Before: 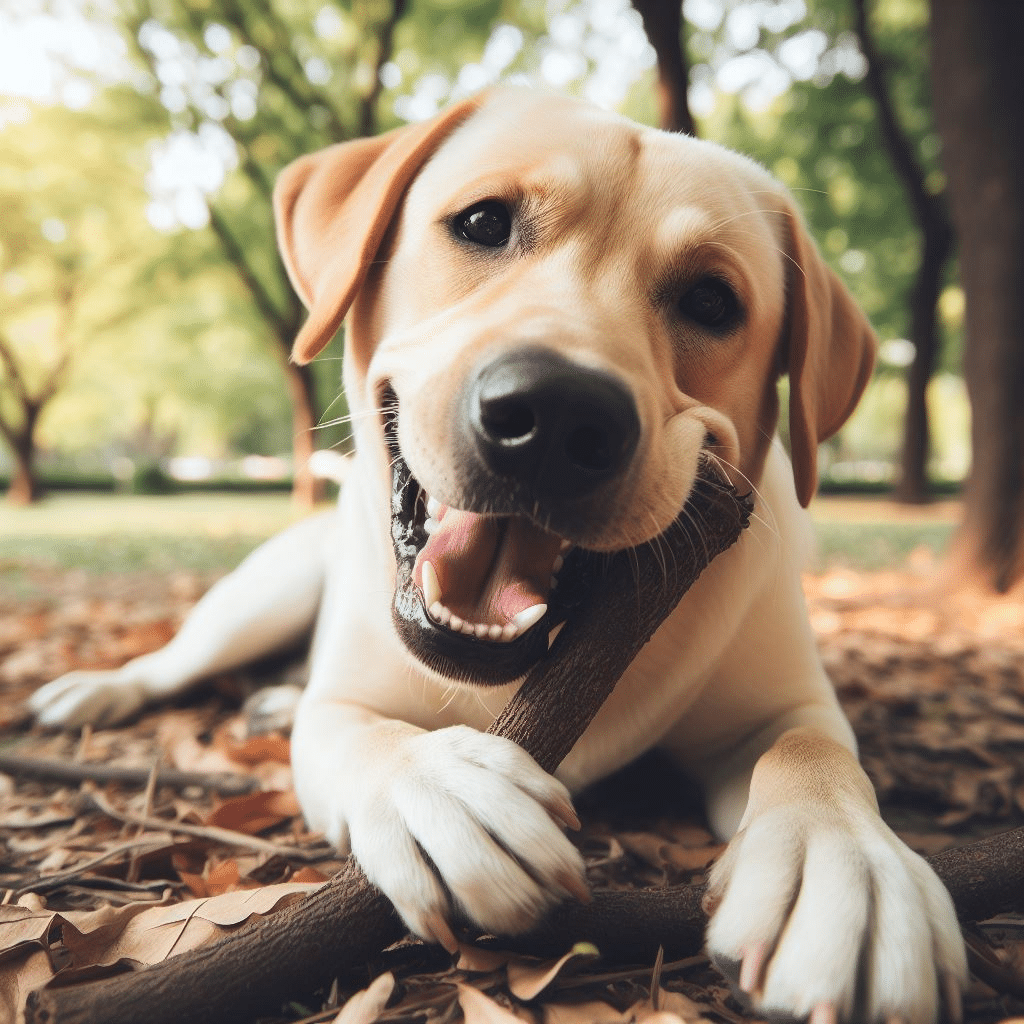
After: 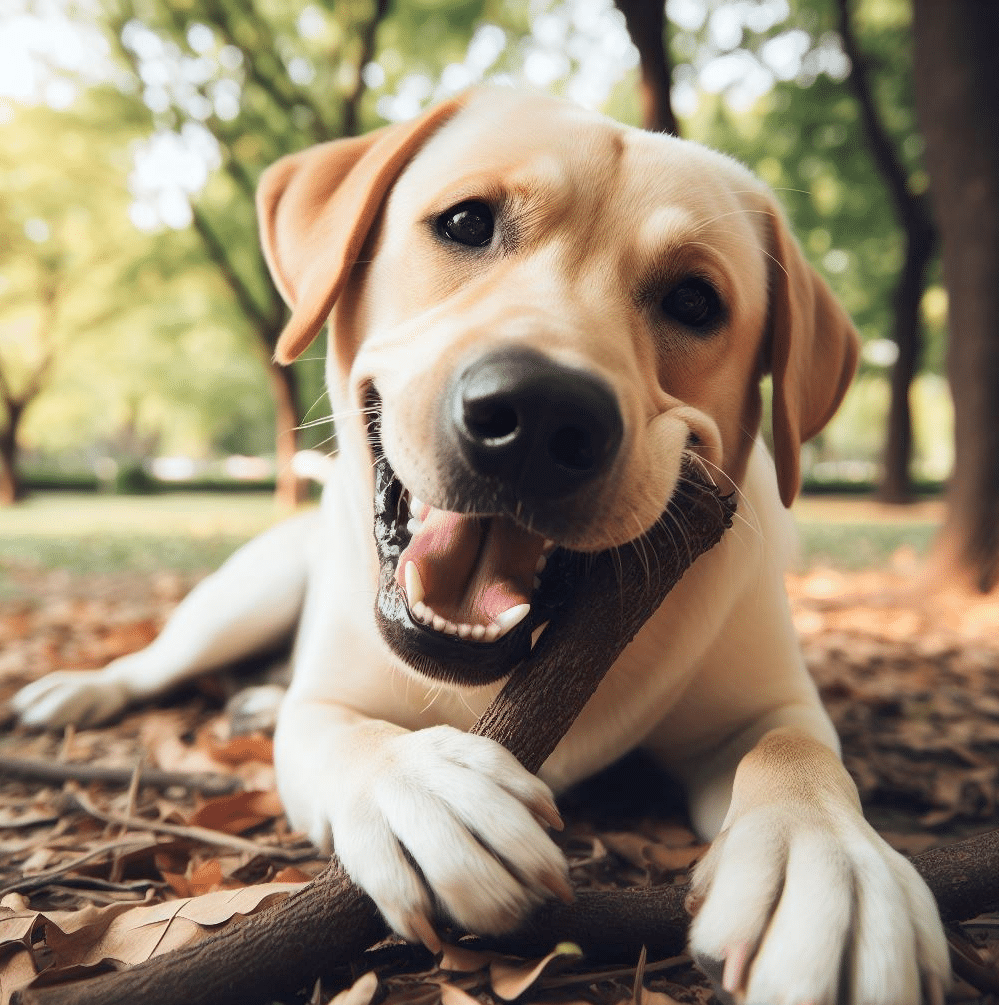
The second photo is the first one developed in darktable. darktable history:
exposure: black level correction 0.006, compensate highlight preservation false
crop and rotate: left 1.752%, right 0.672%, bottom 1.763%
